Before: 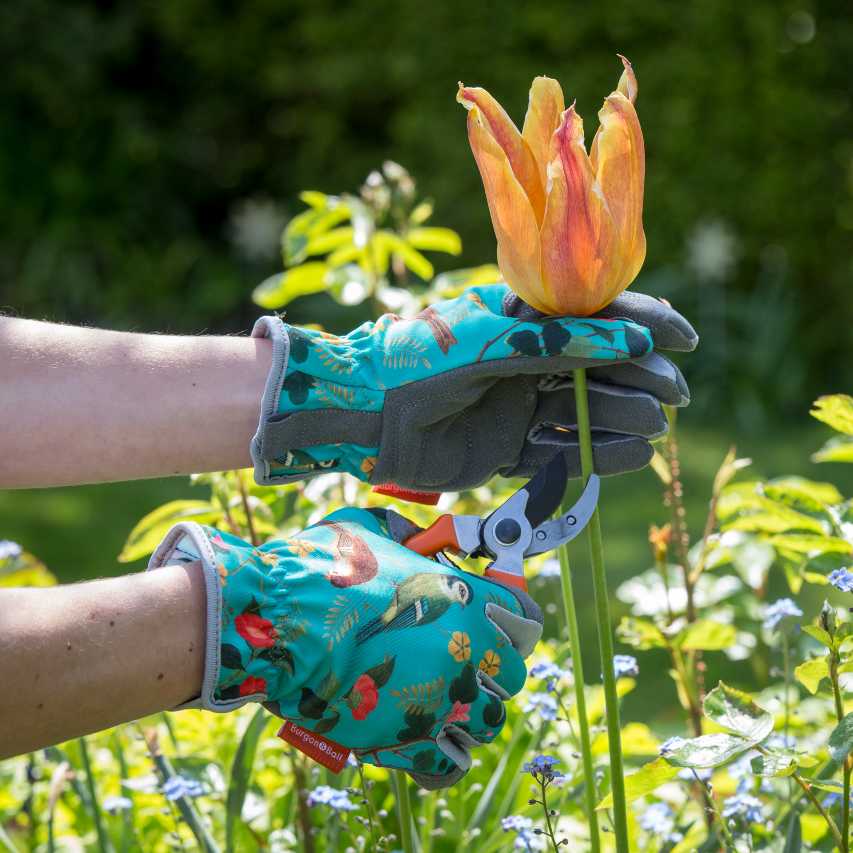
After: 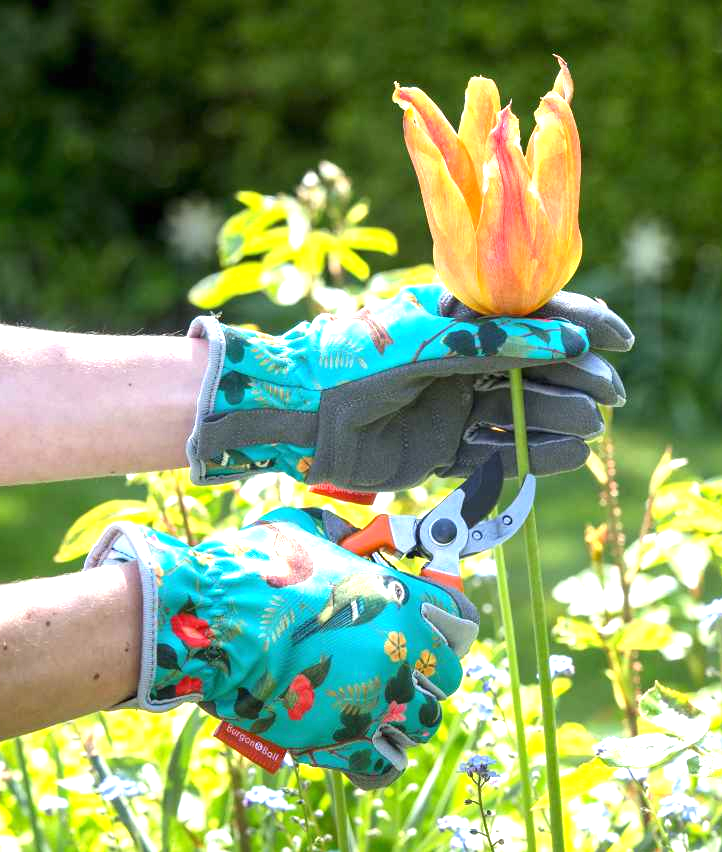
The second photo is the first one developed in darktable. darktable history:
exposure: black level correction 0, exposure 1.125 EV, compensate highlight preservation false
crop: left 7.508%, right 7.794%
